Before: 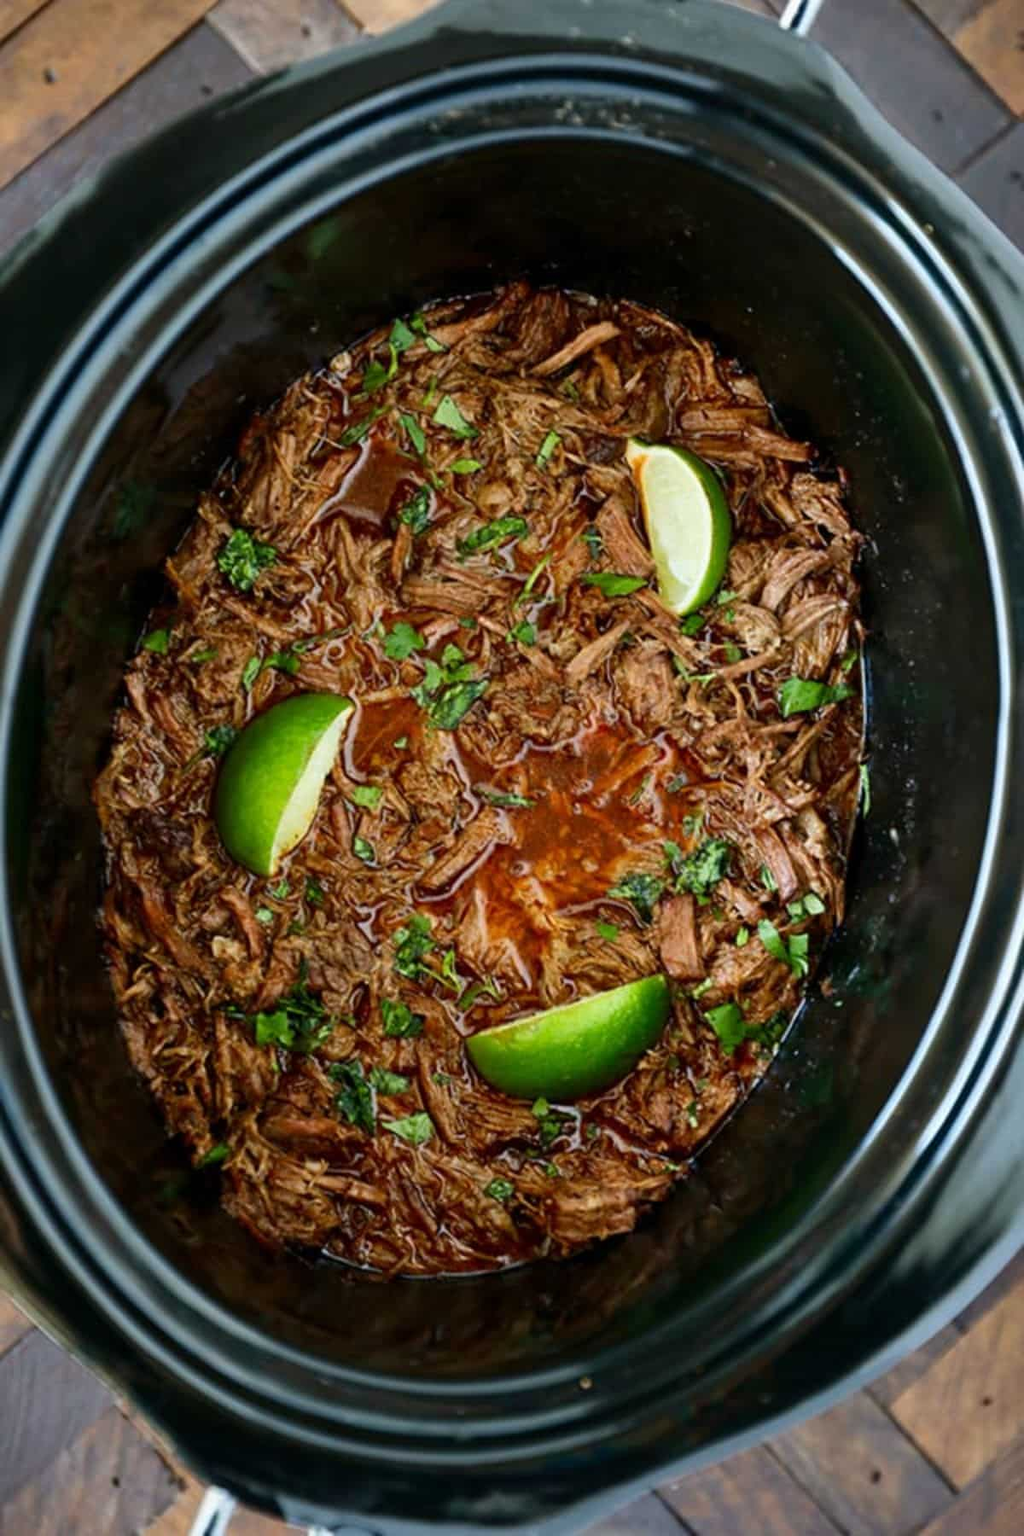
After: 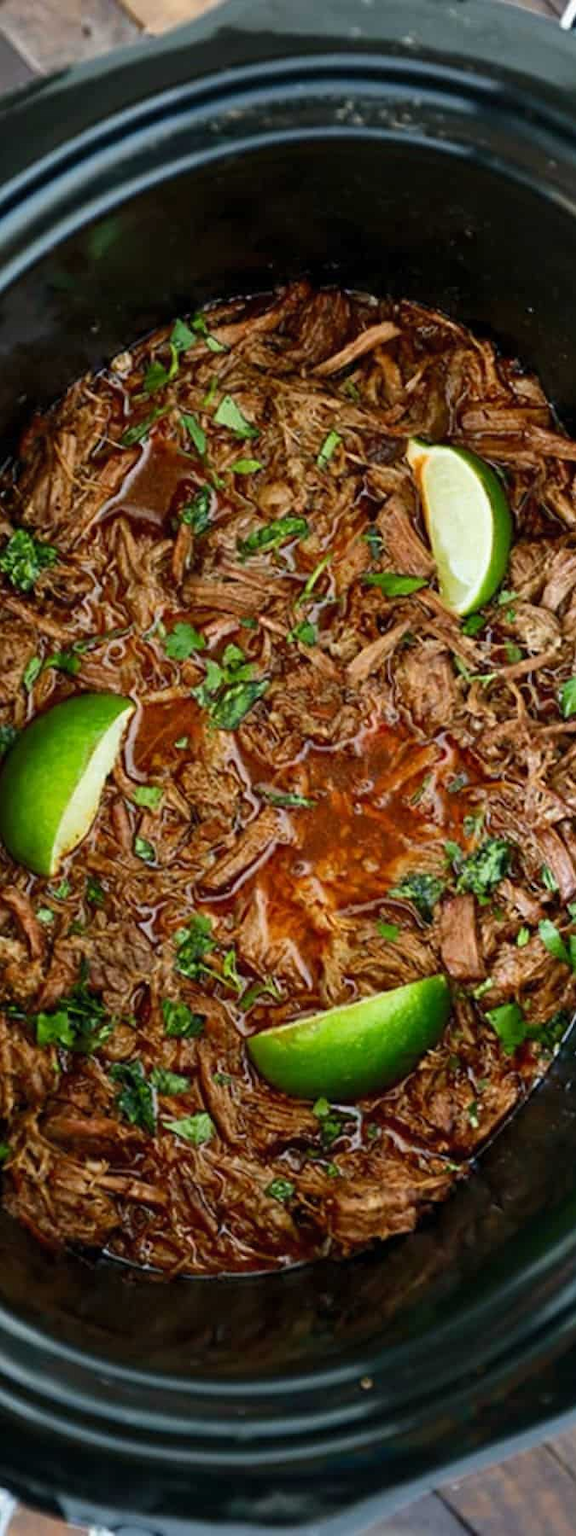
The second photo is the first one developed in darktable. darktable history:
crop: left 21.496%, right 22.254%
fill light: on, module defaults
